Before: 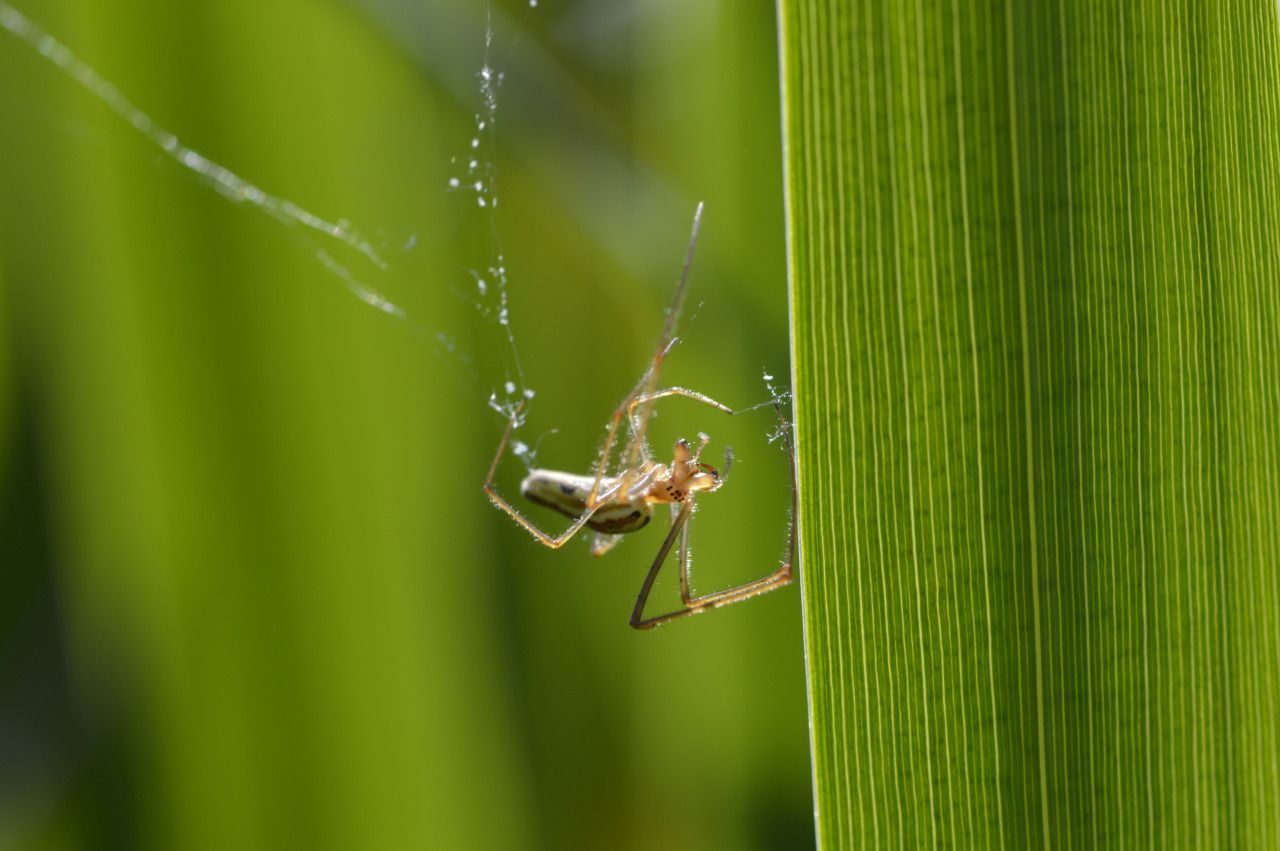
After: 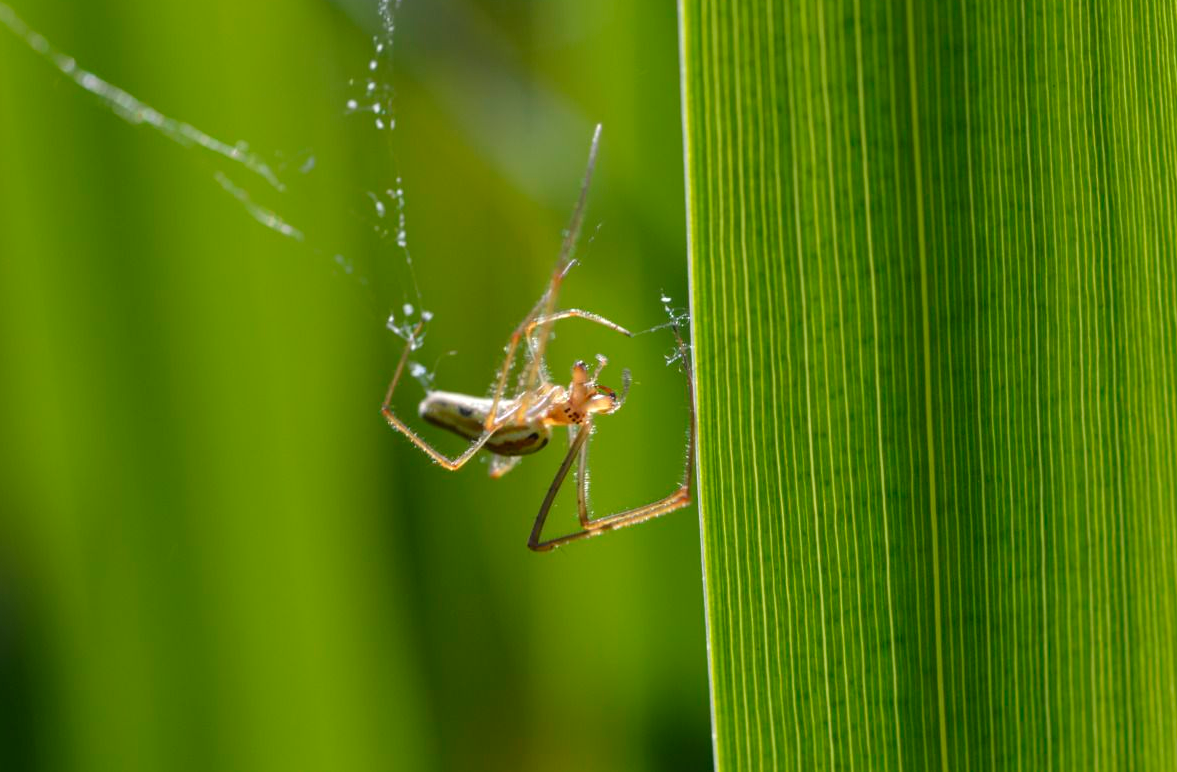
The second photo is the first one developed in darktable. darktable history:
crop and rotate: left 7.998%, top 9.272%
exposure: black level correction -0.001, exposure 0.08 EV, compensate highlight preservation false
